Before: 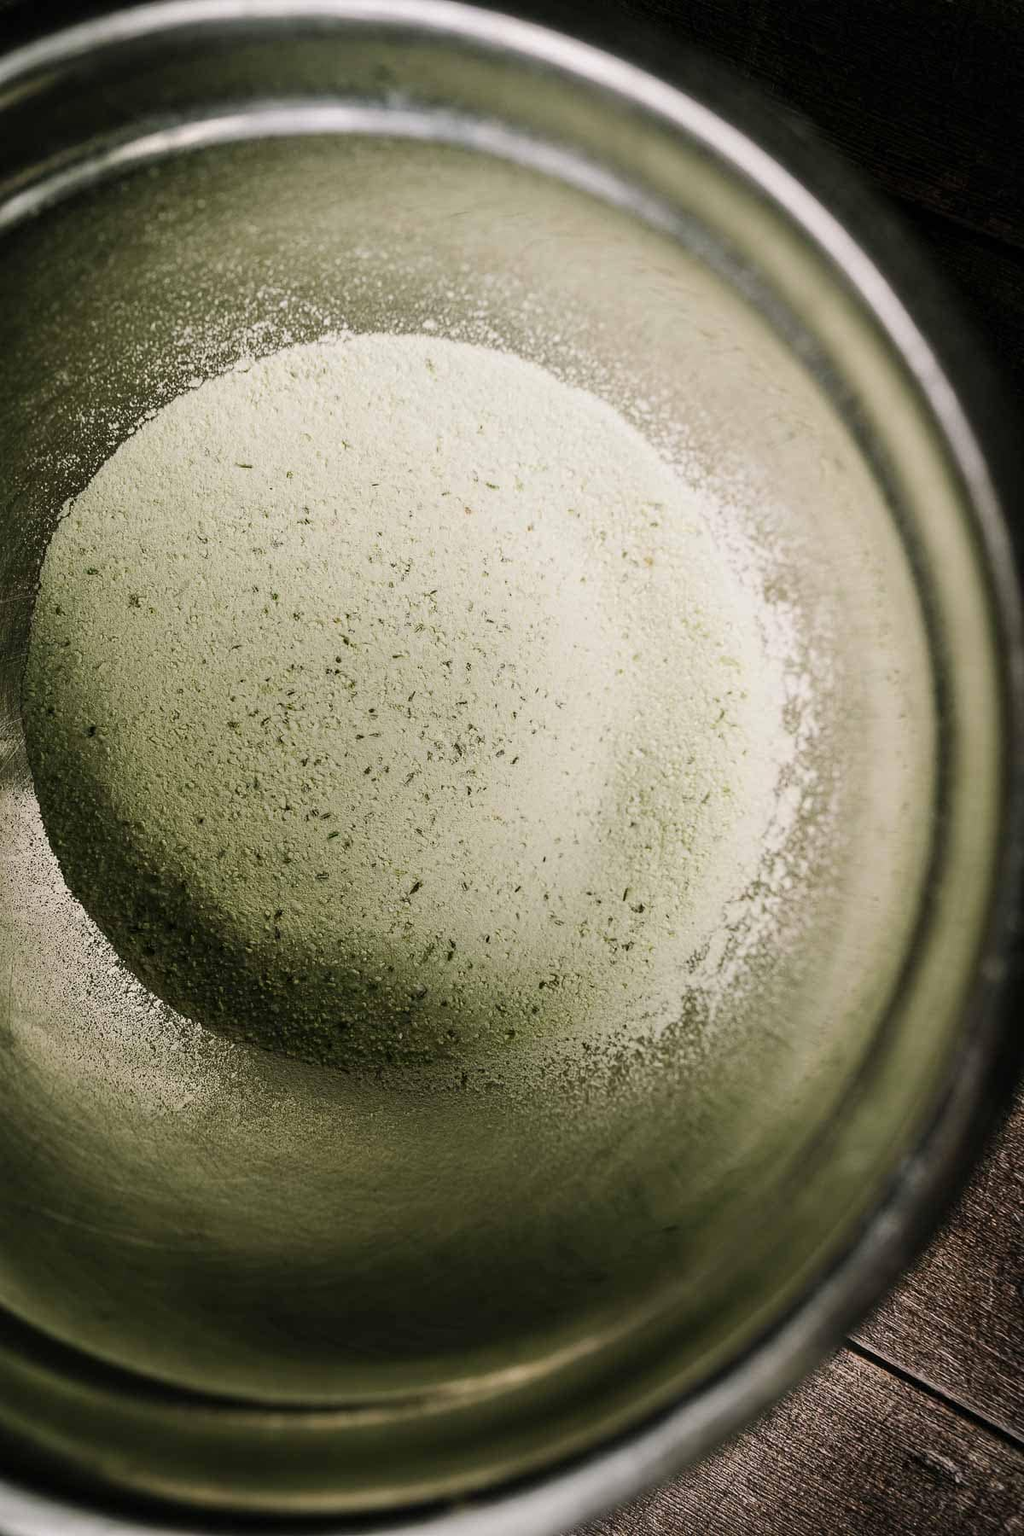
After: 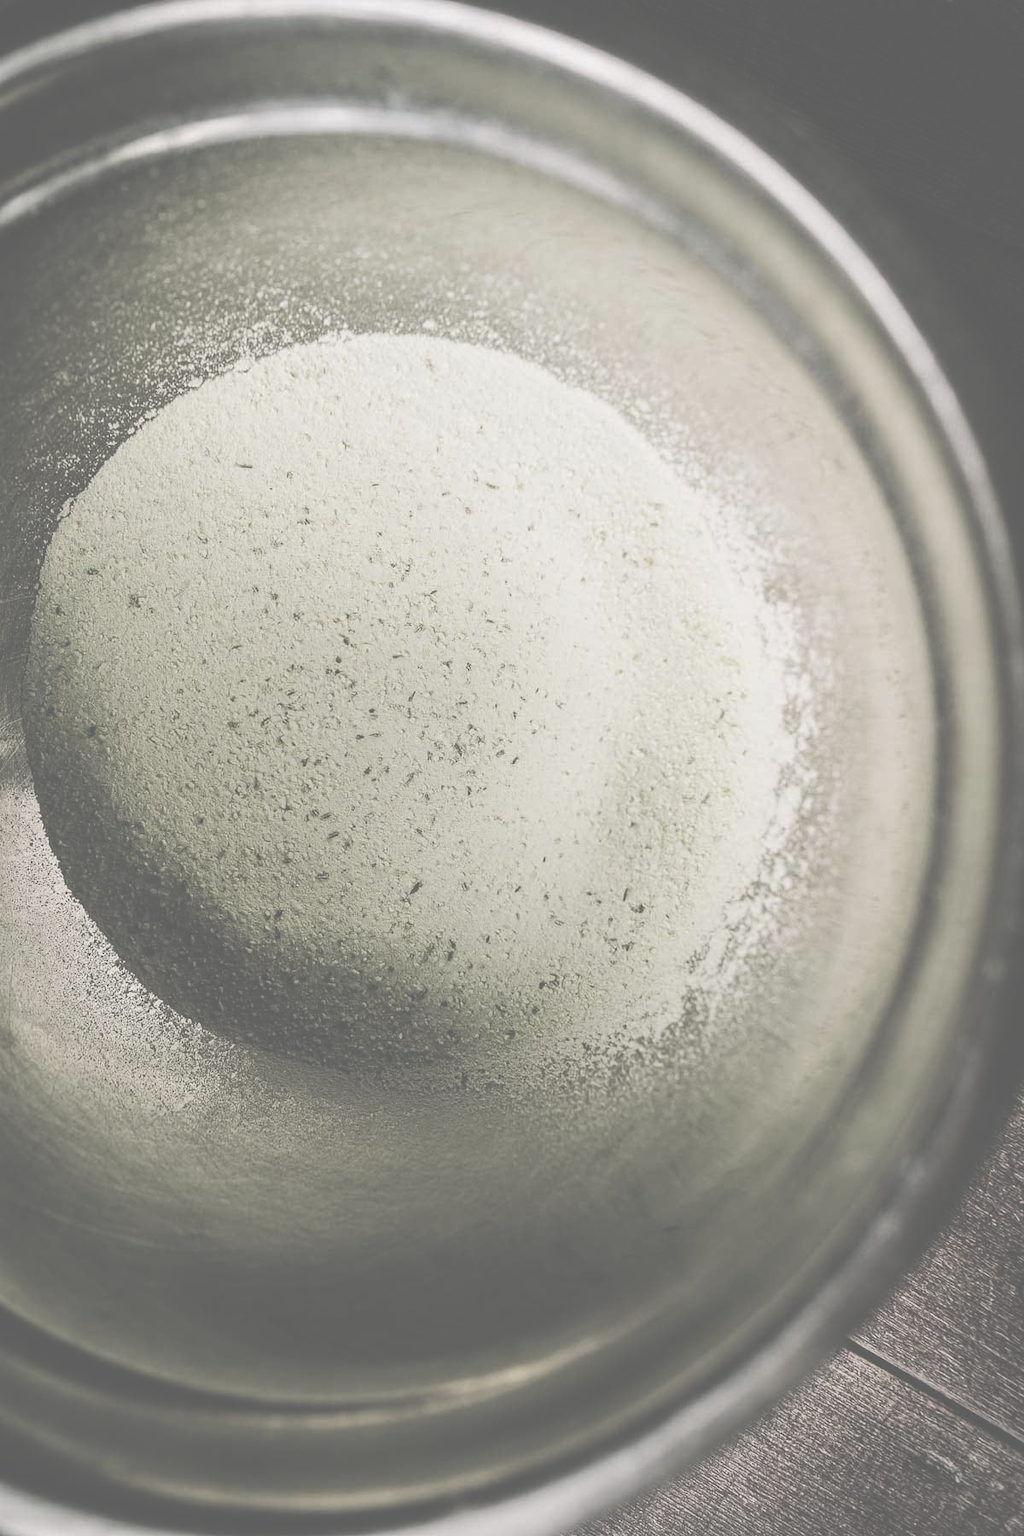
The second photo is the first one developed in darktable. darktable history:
tone equalizer: edges refinement/feathering 500, mask exposure compensation -1.57 EV, preserve details guided filter
contrast brightness saturation: brightness 0.183, saturation -0.487
exposure: black level correction -0.061, exposure -0.05 EV, compensate highlight preservation false
